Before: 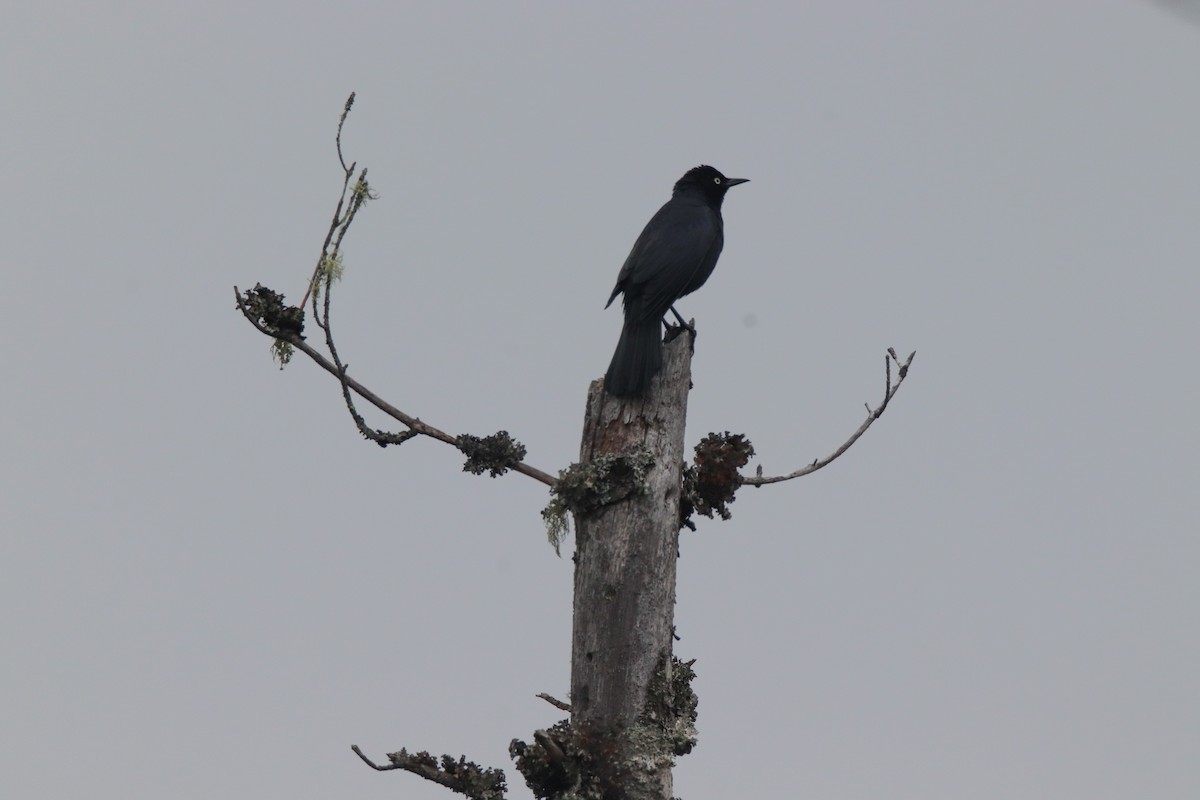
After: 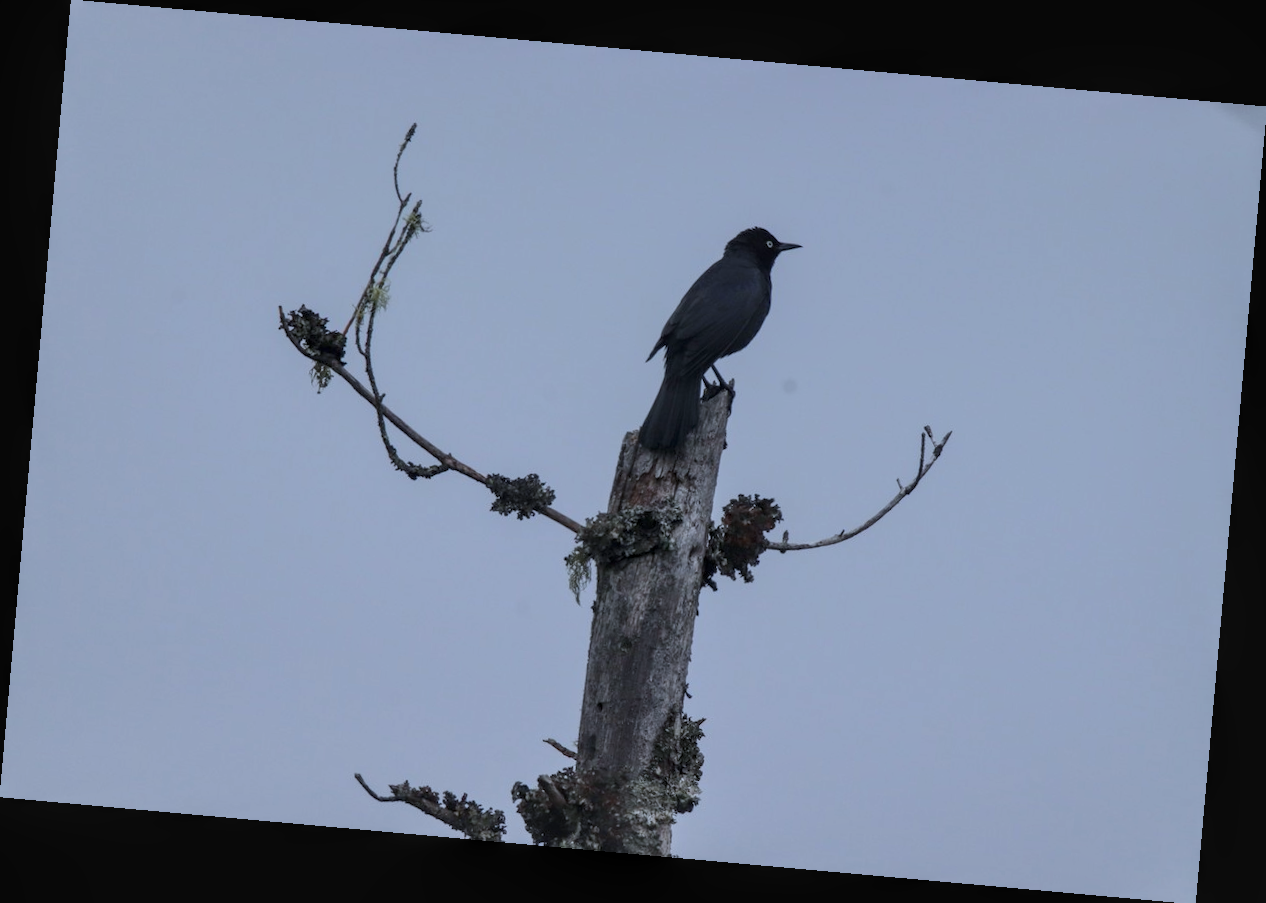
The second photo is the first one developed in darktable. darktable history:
white balance: red 0.926, green 1.003, blue 1.133
rotate and perspective: rotation 5.12°, automatic cropping off
local contrast: on, module defaults
